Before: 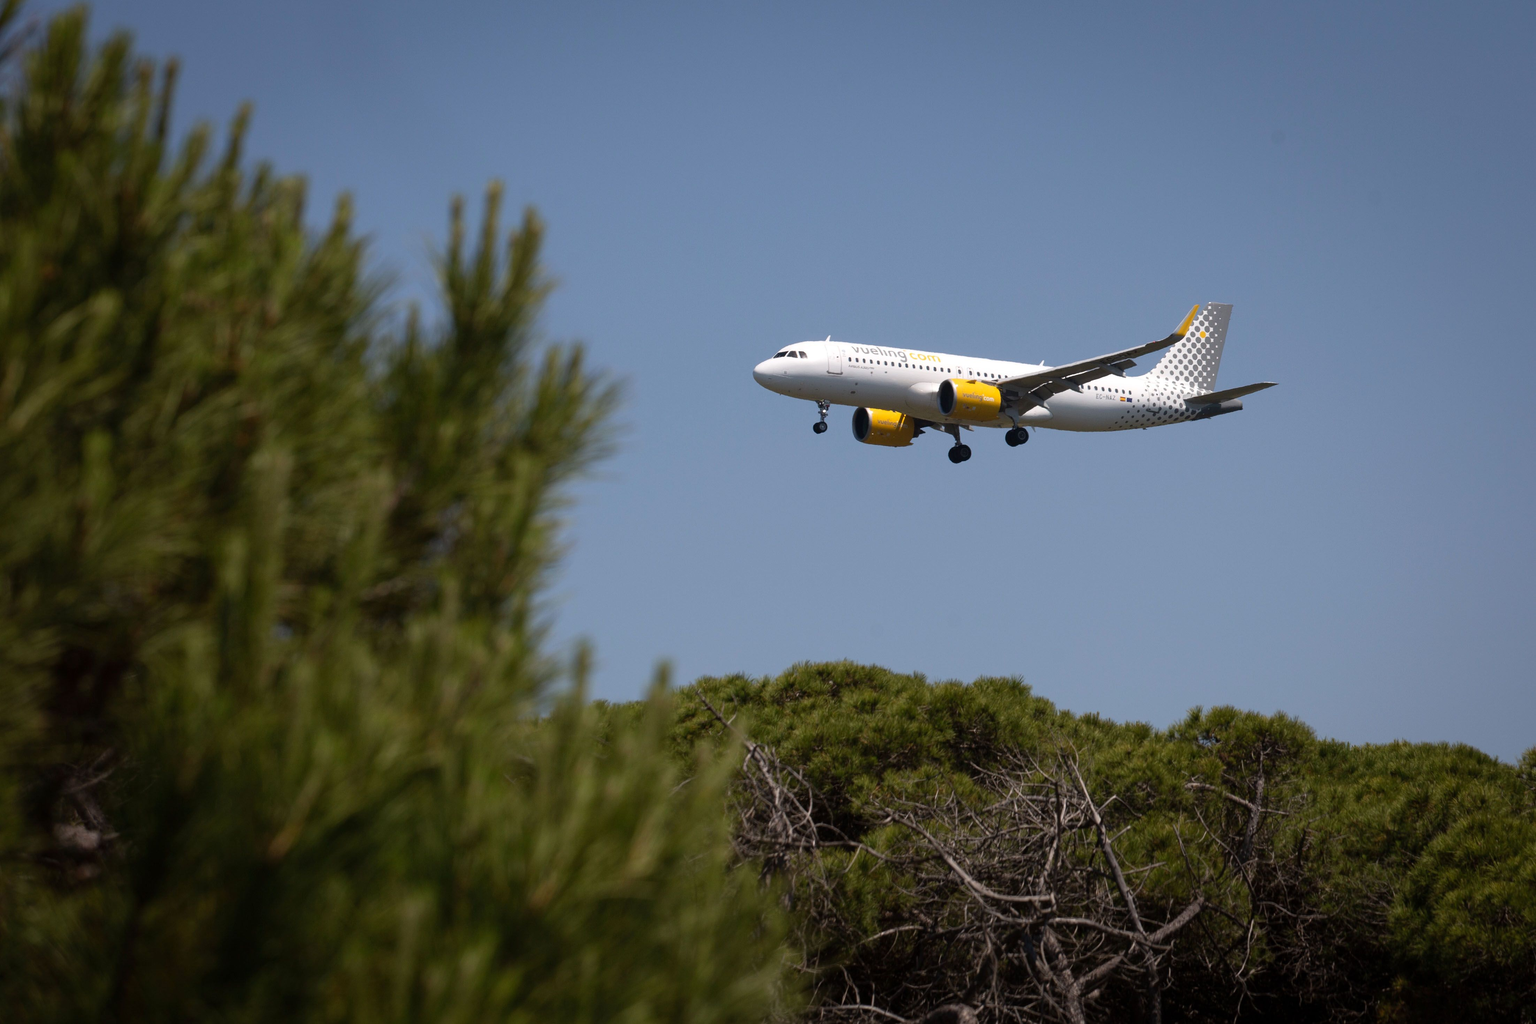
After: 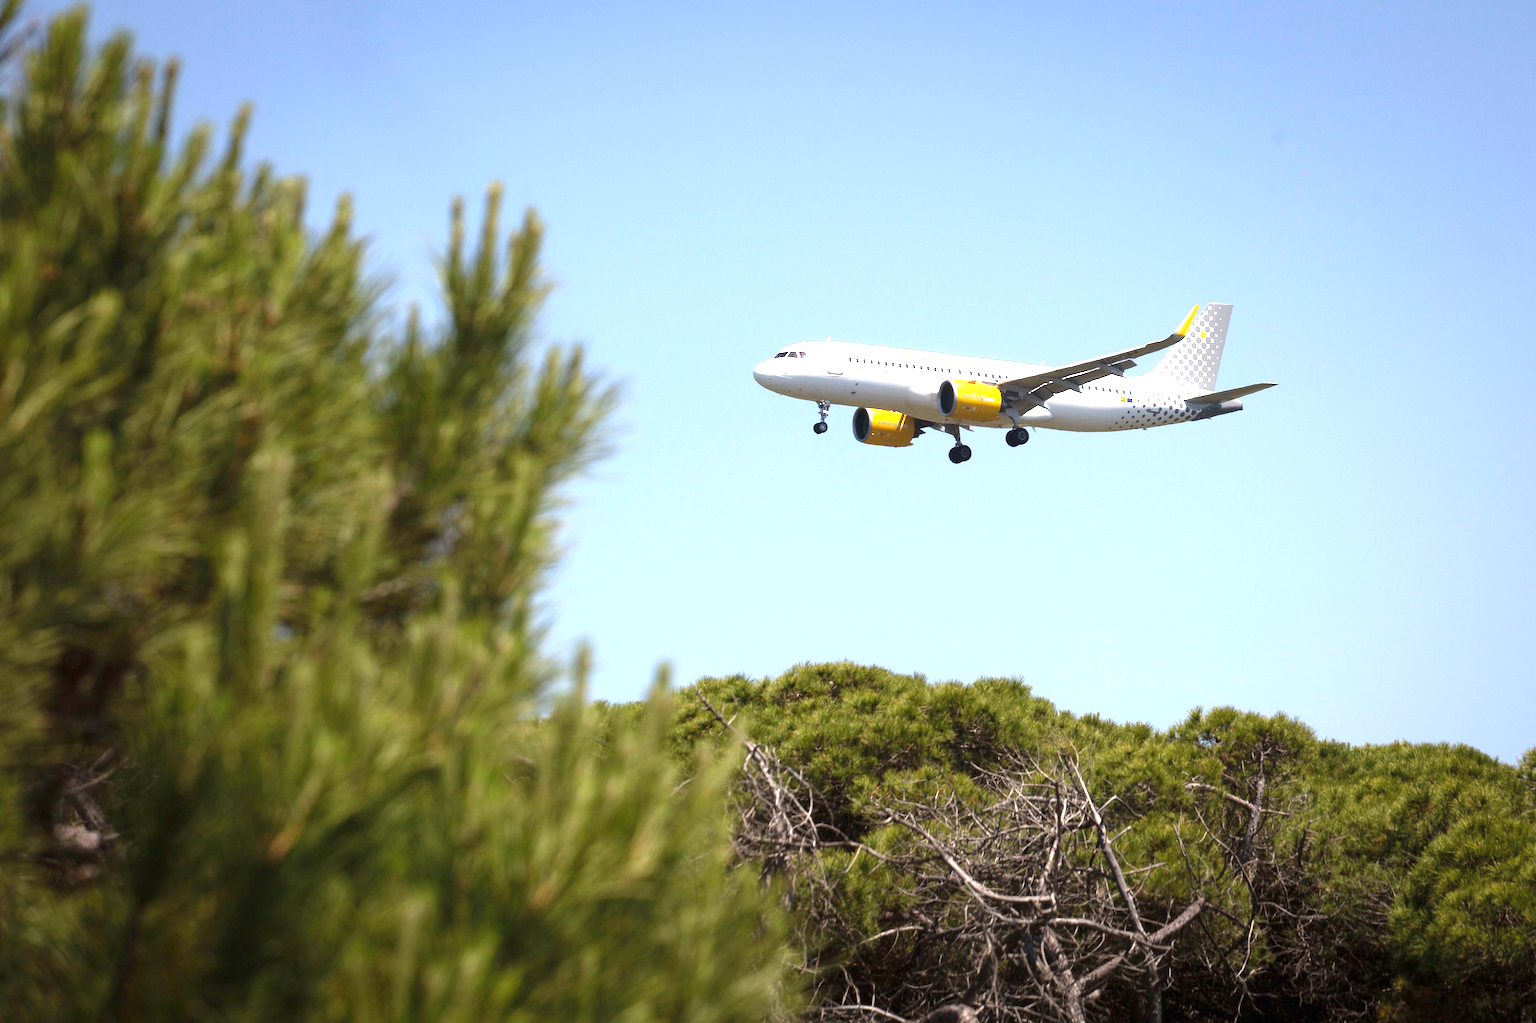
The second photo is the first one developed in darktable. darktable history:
exposure: black level correction 0, exposure 1.755 EV, compensate highlight preservation false
